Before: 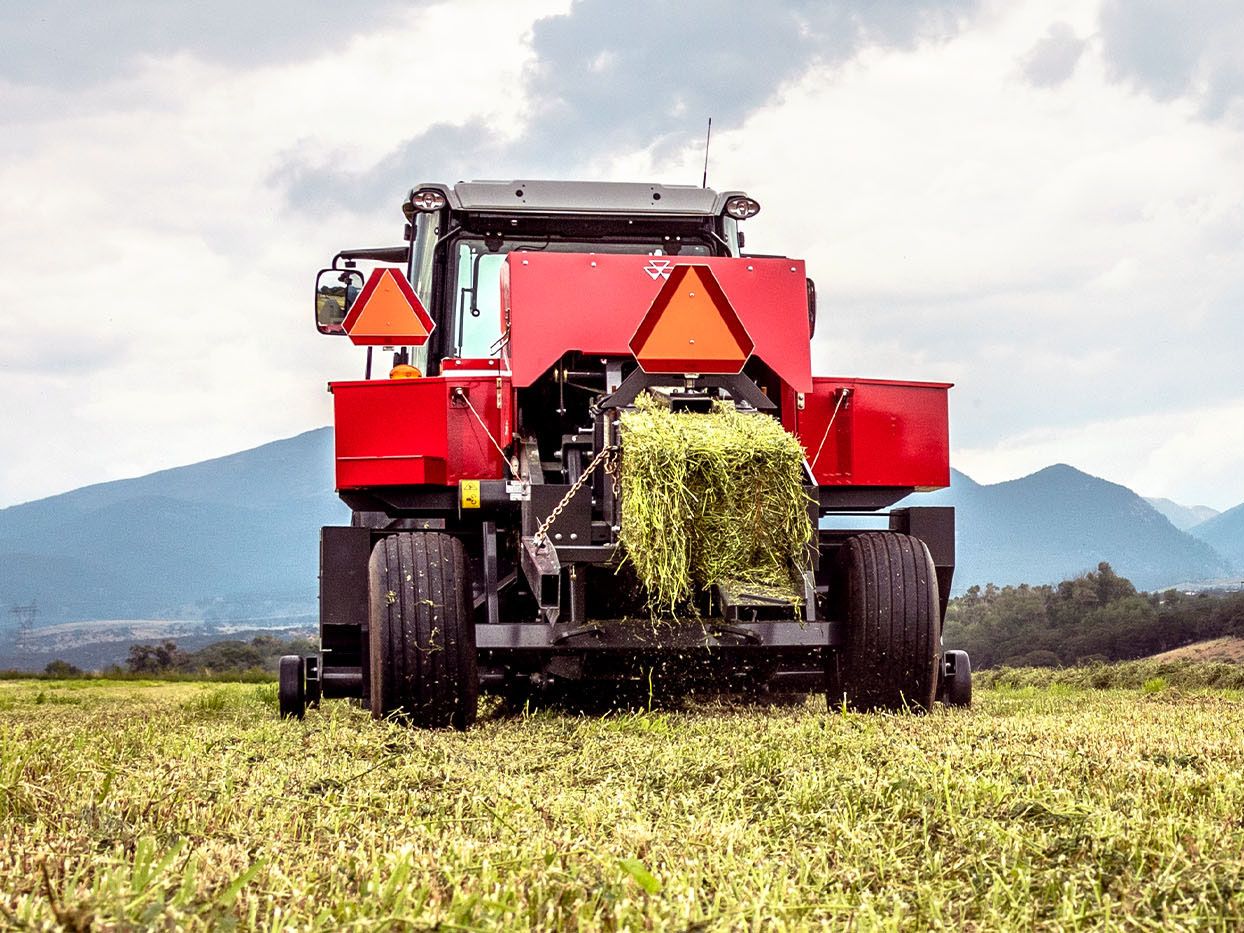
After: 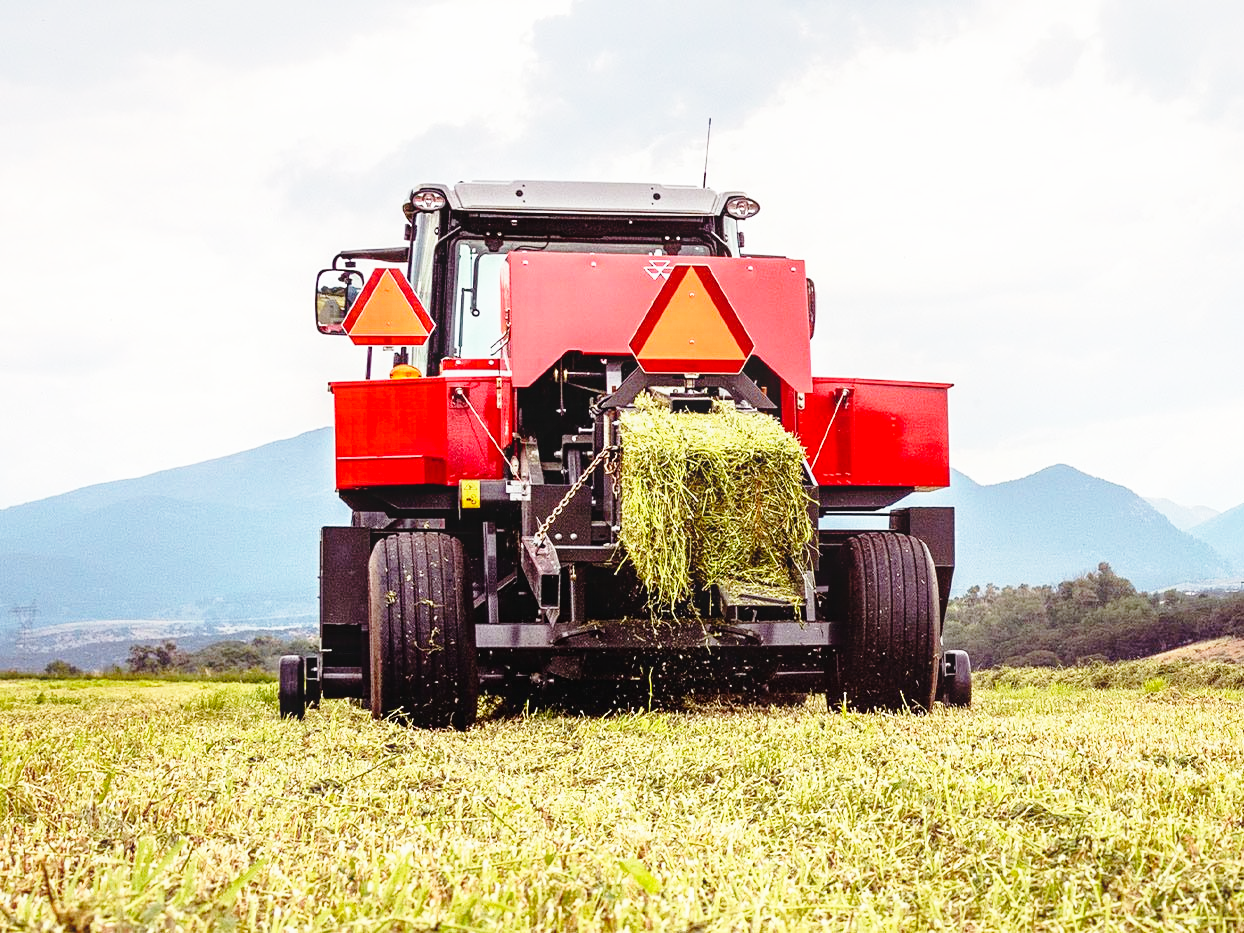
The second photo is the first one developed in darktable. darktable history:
contrast equalizer: y [[0.439, 0.44, 0.442, 0.457, 0.493, 0.498], [0.5 ×6], [0.5 ×6], [0 ×6], [0 ×6]]
base curve: curves: ch0 [(0, 0) (0.028, 0.03) (0.121, 0.232) (0.46, 0.748) (0.859, 0.968) (1, 1)], preserve colors none
tone equalizer: edges refinement/feathering 500, mask exposure compensation -1.57 EV, preserve details no
